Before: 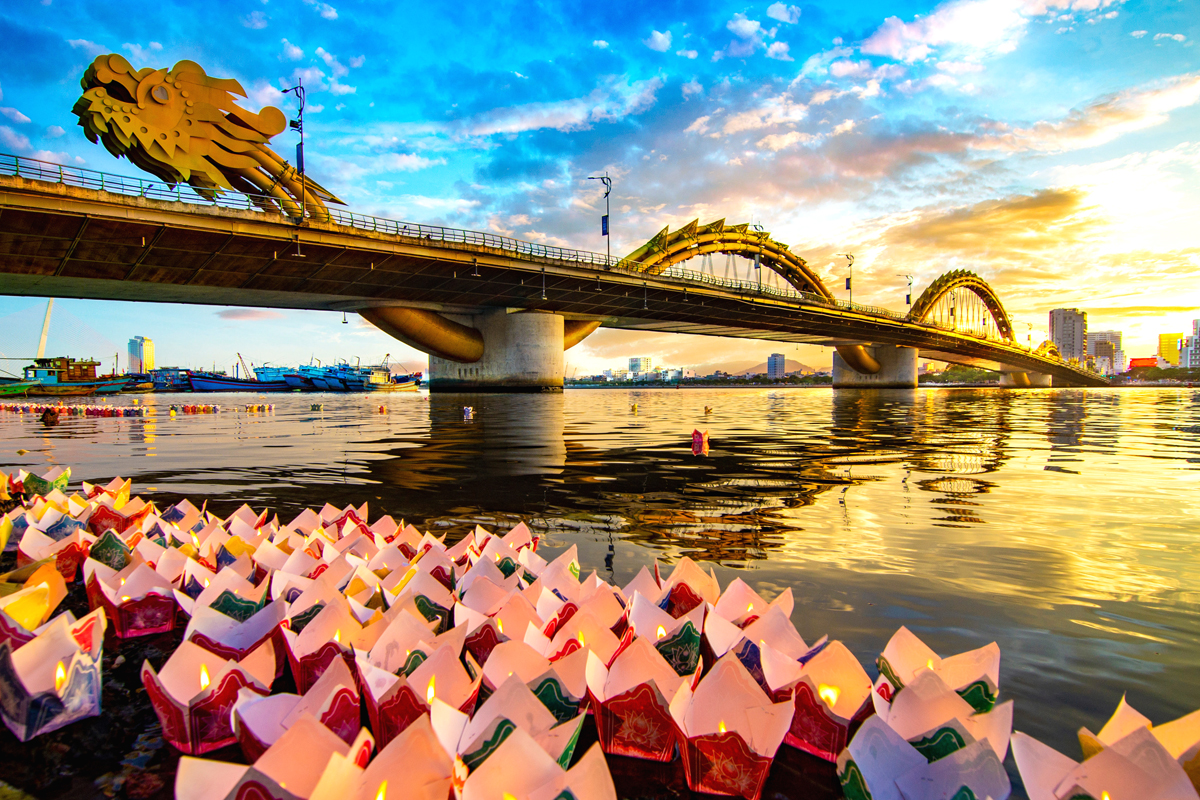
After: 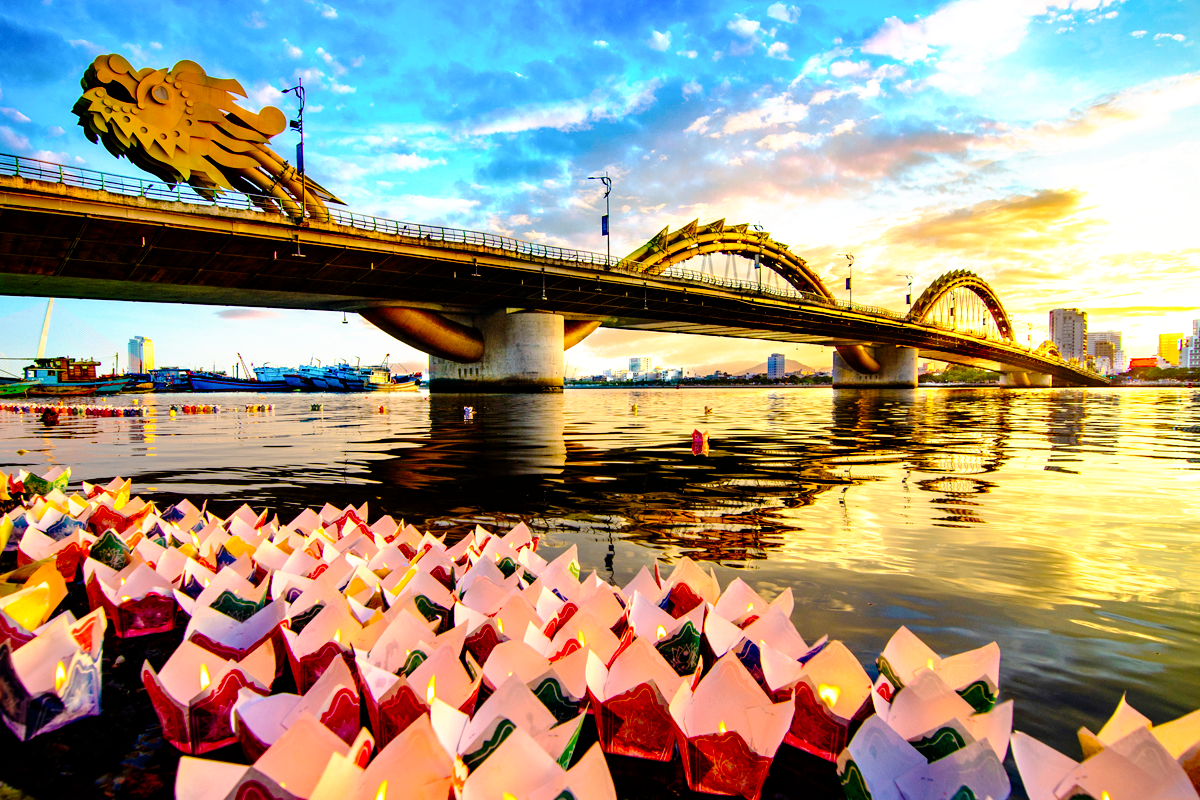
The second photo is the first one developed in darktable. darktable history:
tone curve: curves: ch0 [(0, 0) (0.003, 0) (0.011, 0.001) (0.025, 0.001) (0.044, 0.002) (0.069, 0.007) (0.1, 0.015) (0.136, 0.027) (0.177, 0.066) (0.224, 0.122) (0.277, 0.219) (0.335, 0.327) (0.399, 0.432) (0.468, 0.527) (0.543, 0.615) (0.623, 0.695) (0.709, 0.777) (0.801, 0.874) (0.898, 0.973) (1, 1)], preserve colors none
white balance: emerald 1
